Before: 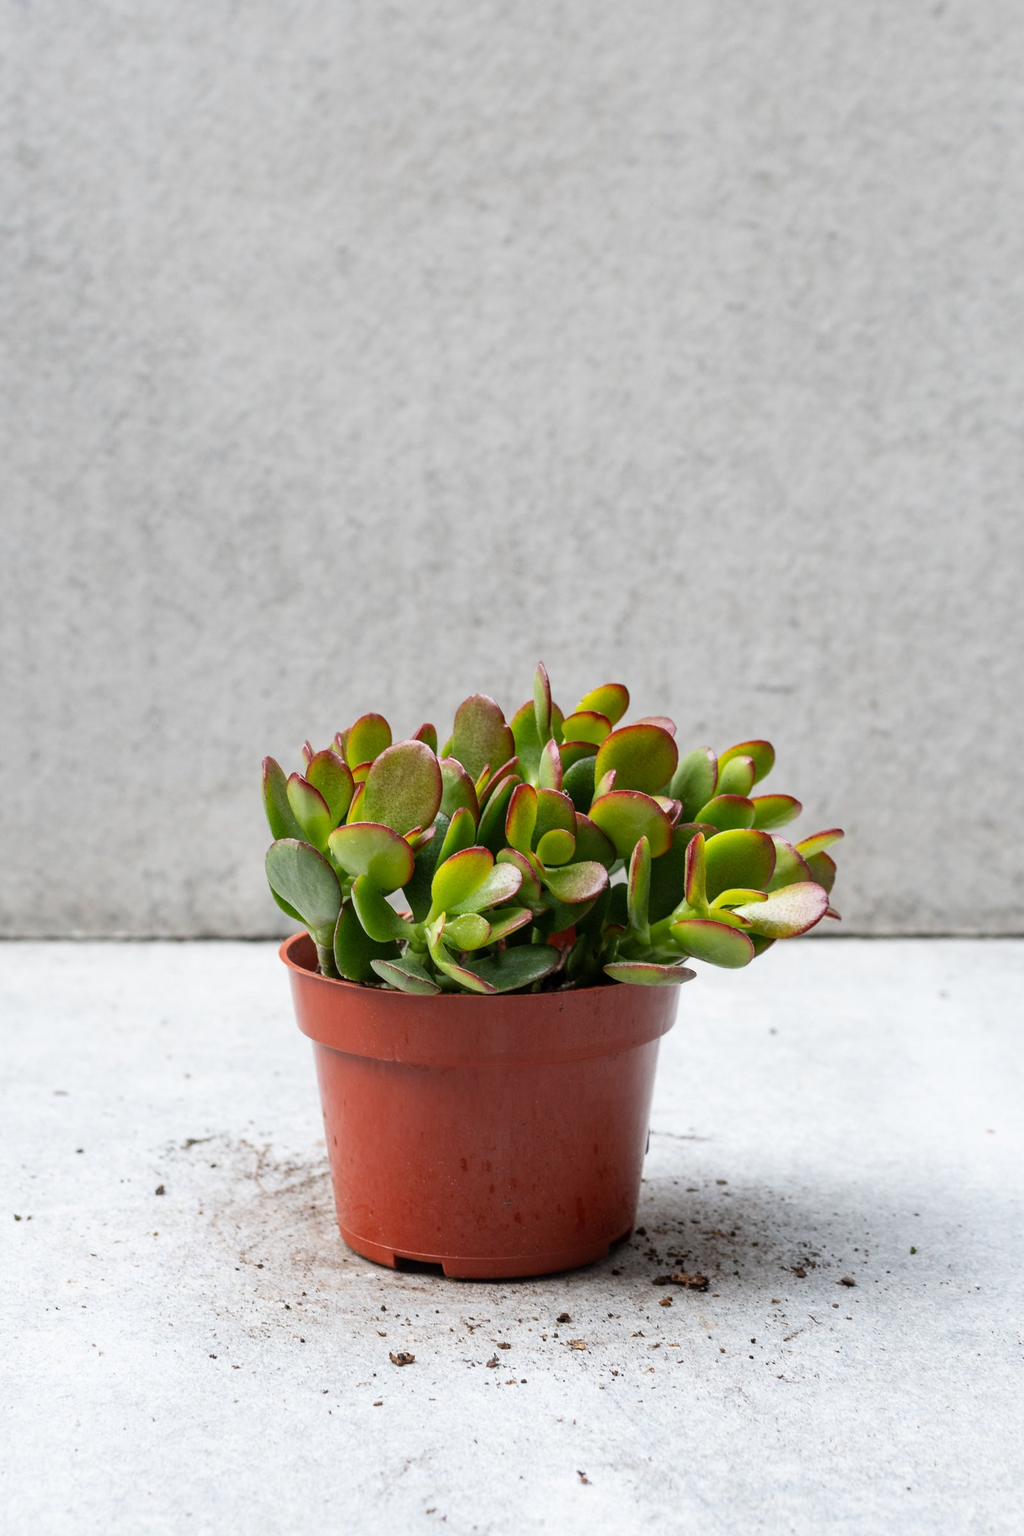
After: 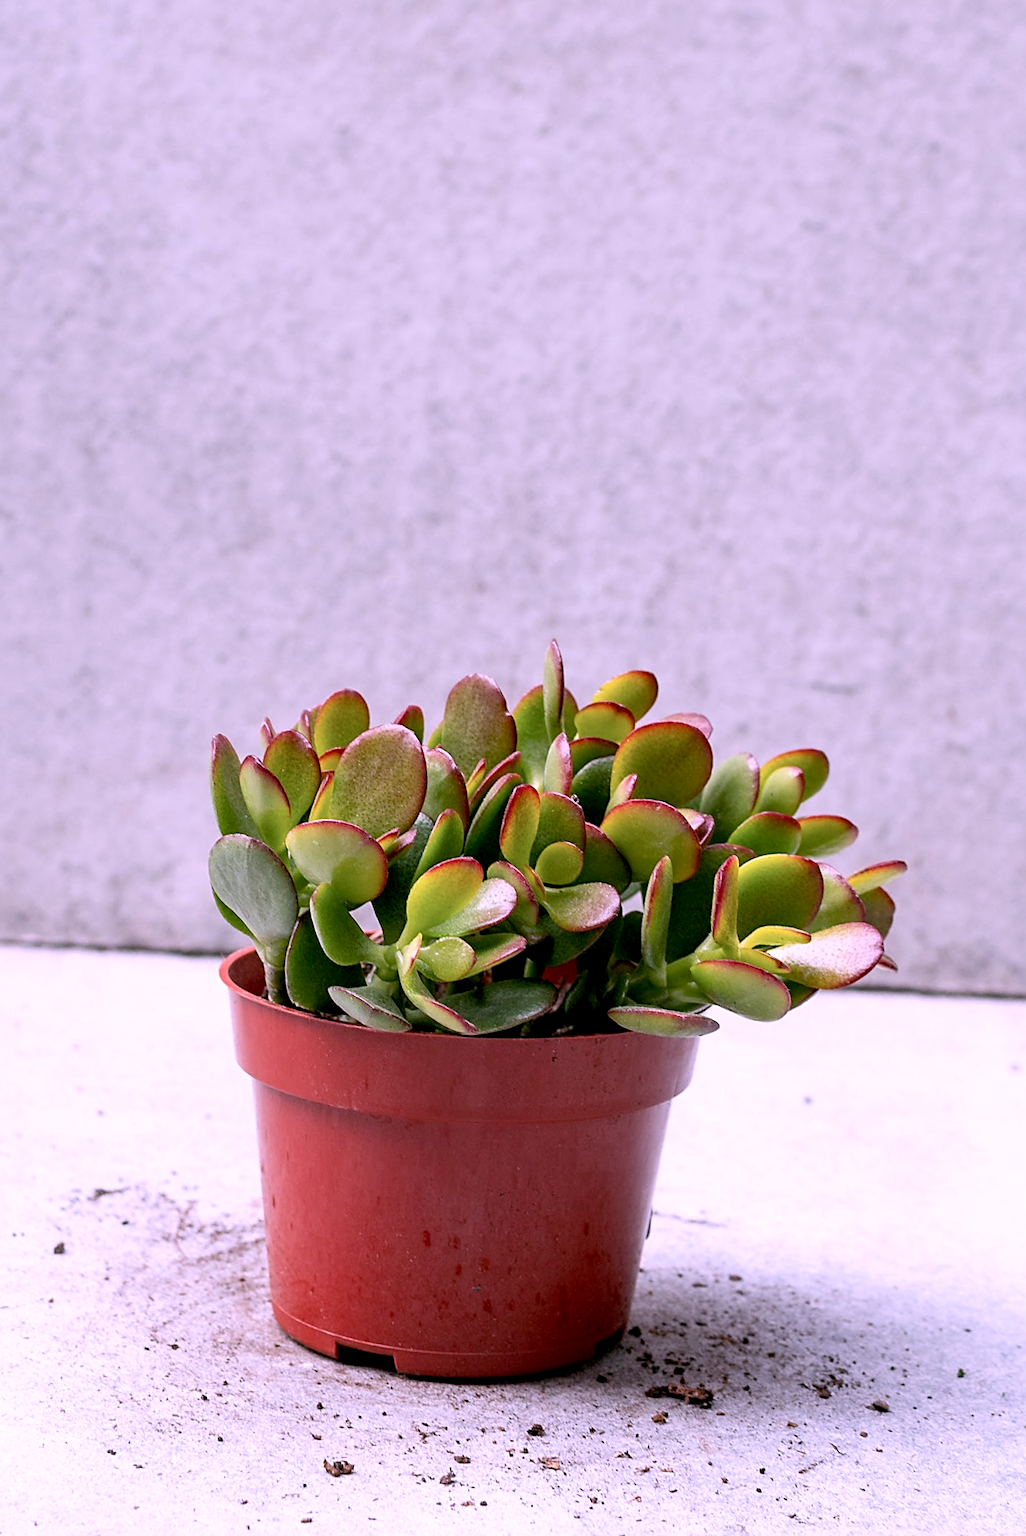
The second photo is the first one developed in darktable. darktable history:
crop and rotate: angle -3.31°, left 5.028%, top 5.185%, right 4.644%, bottom 4.748%
color correction: highlights a* 15.55, highlights b* -20.71
exposure: black level correction 0.007, exposure 0.156 EV, compensate highlight preservation false
sharpen: on, module defaults
